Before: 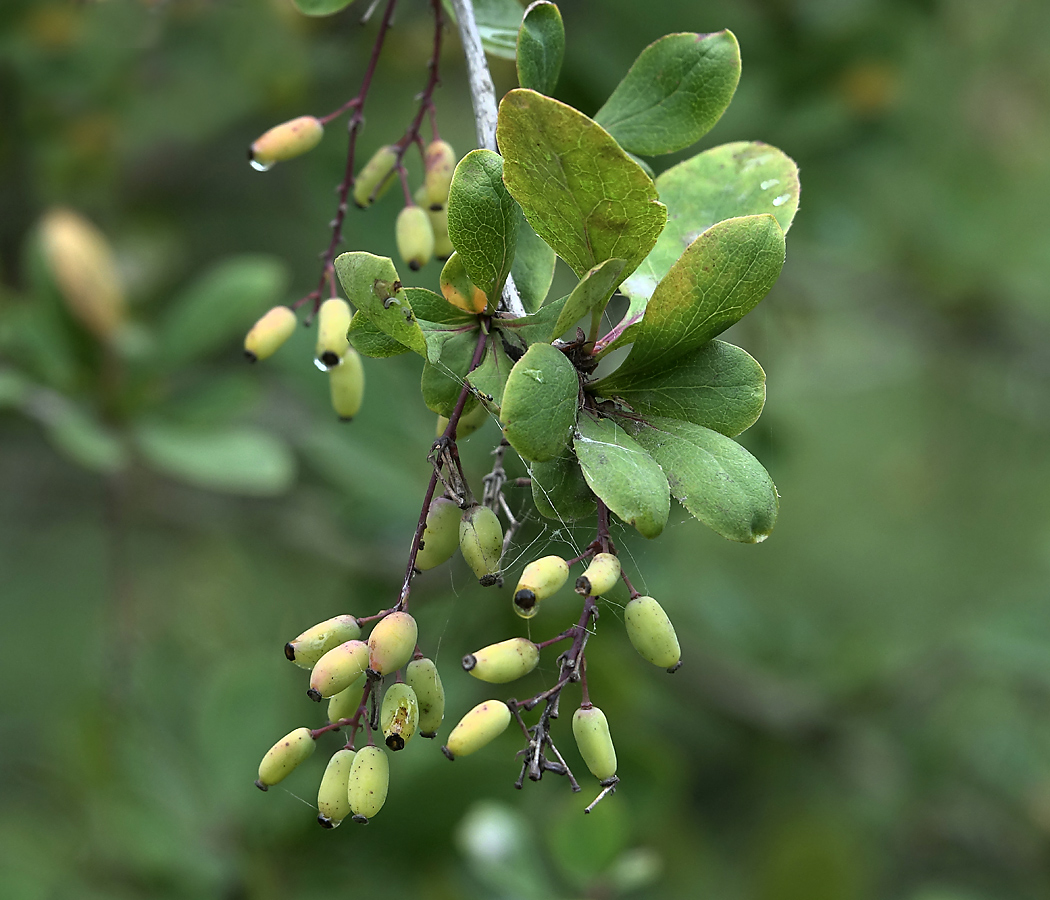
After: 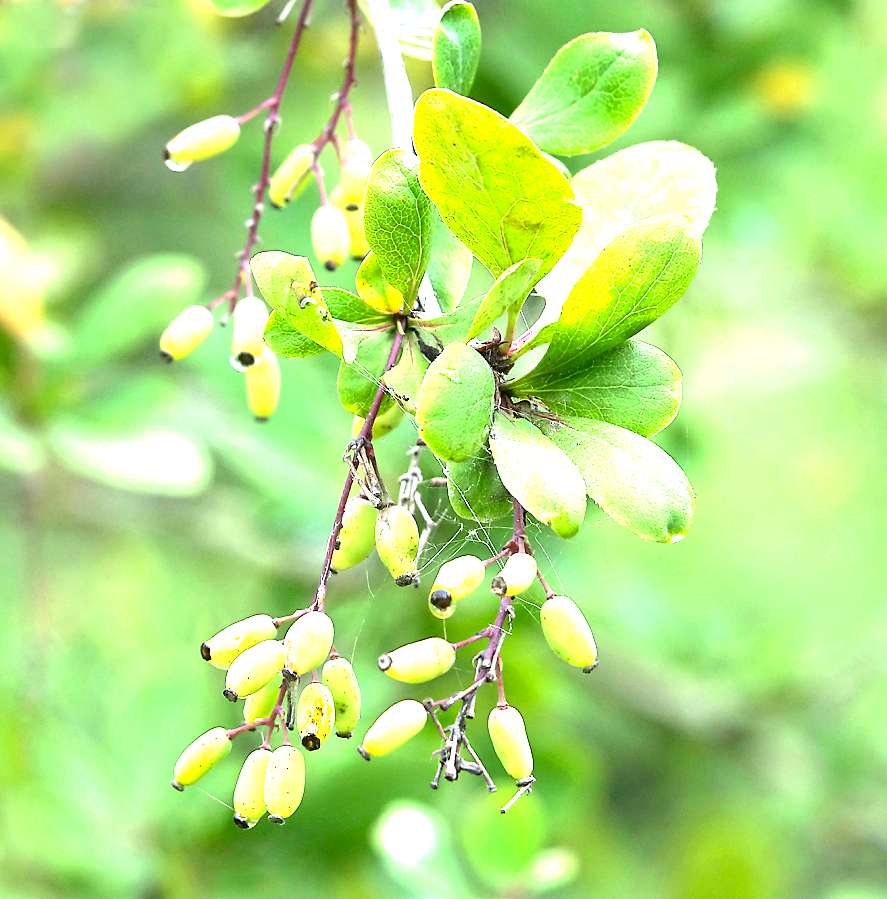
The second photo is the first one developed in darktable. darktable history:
contrast brightness saturation: contrast 0.091, saturation 0.266
exposure: black level correction 0.001, exposure 2.704 EV, compensate highlight preservation false
crop: left 8.068%, right 7.363%
